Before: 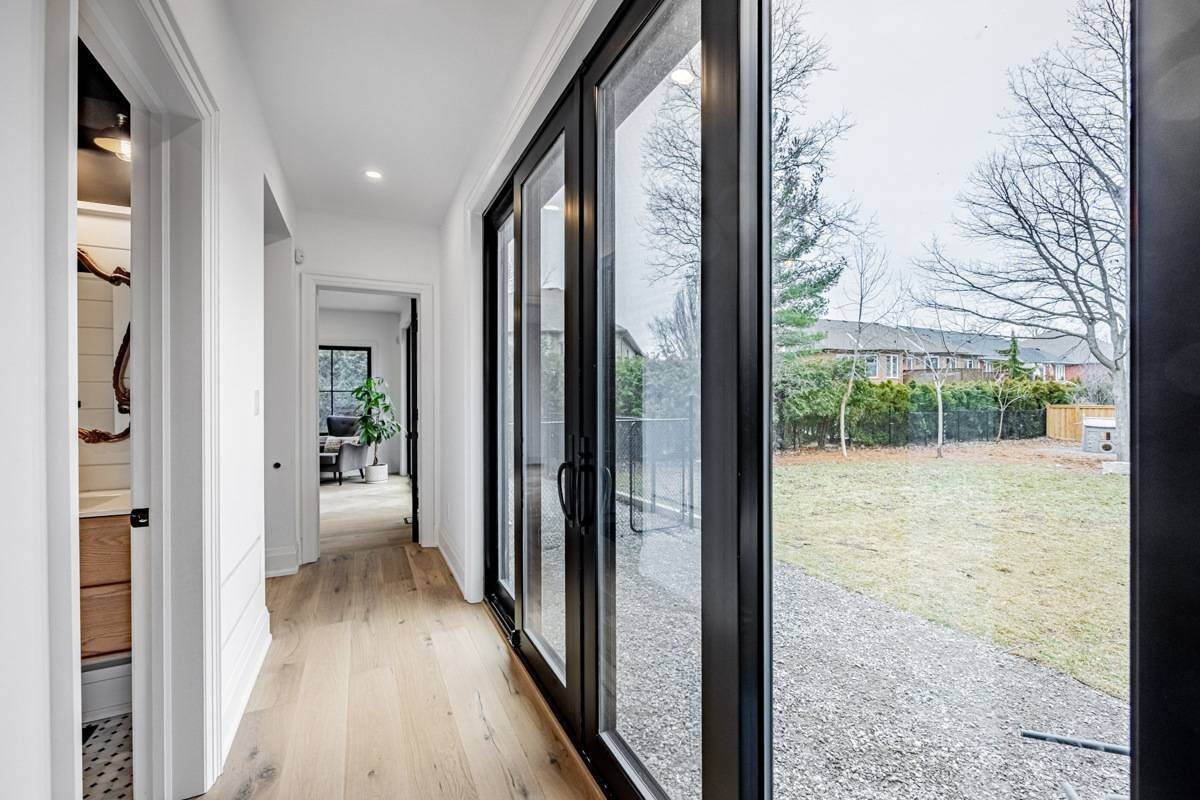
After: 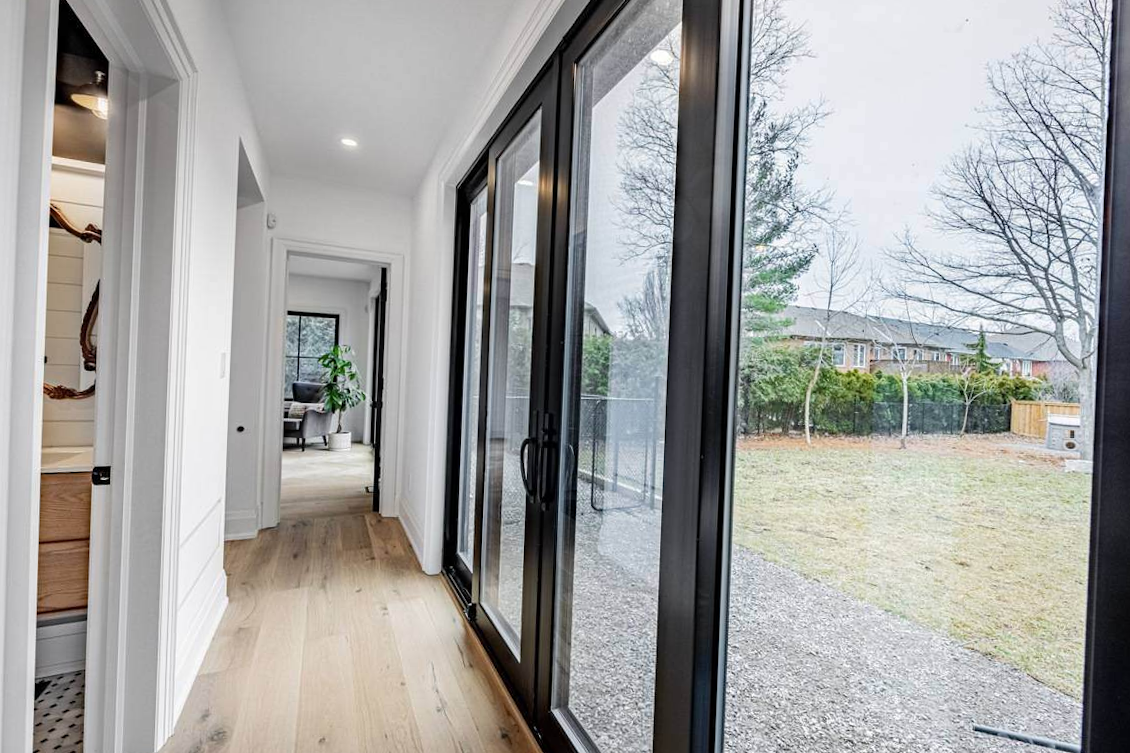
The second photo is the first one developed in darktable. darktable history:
crop and rotate: angle -2.38°
